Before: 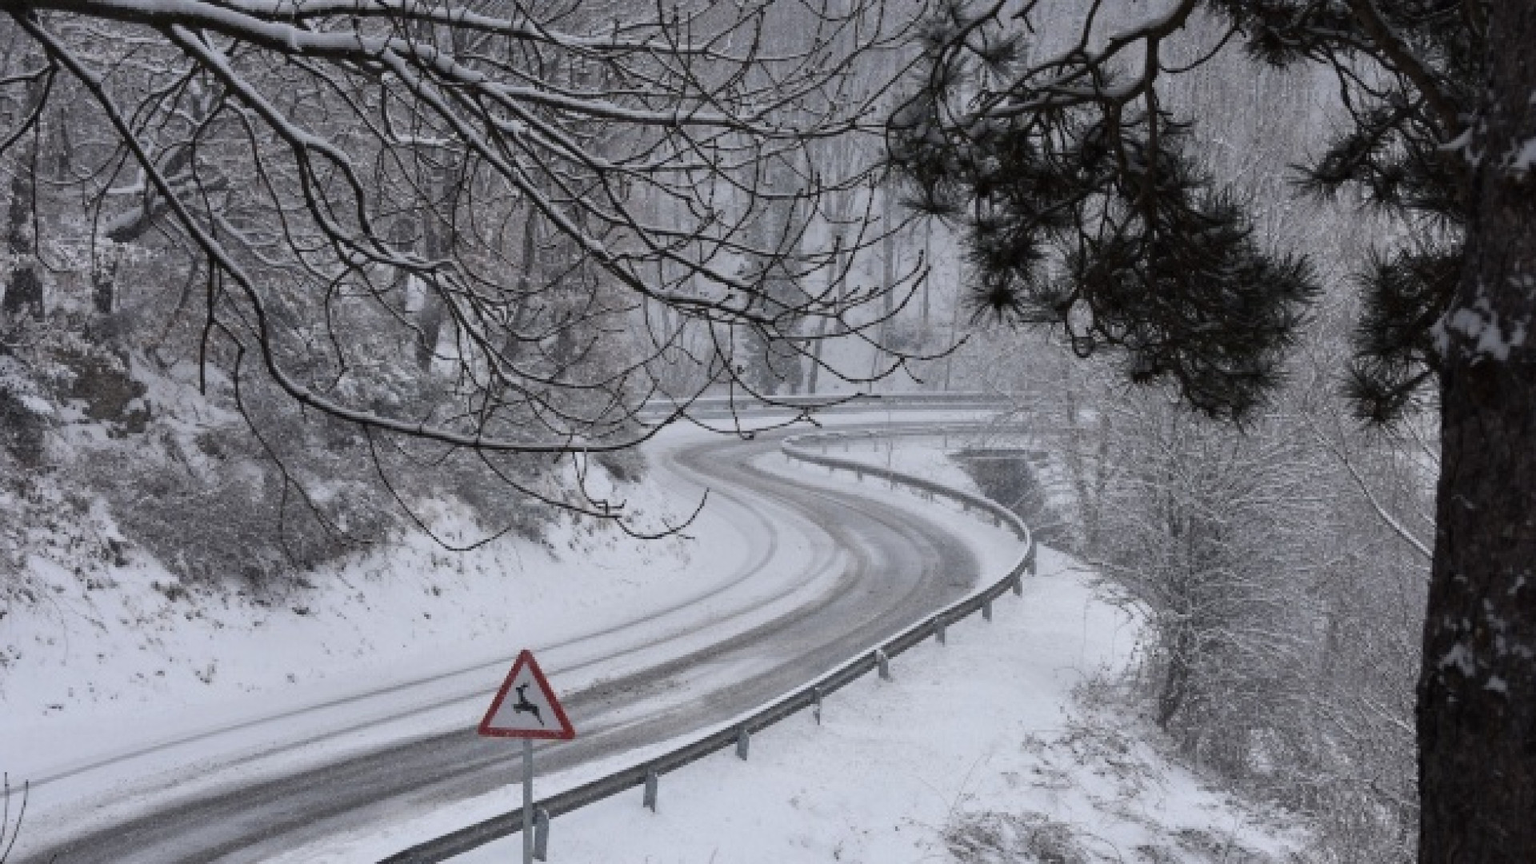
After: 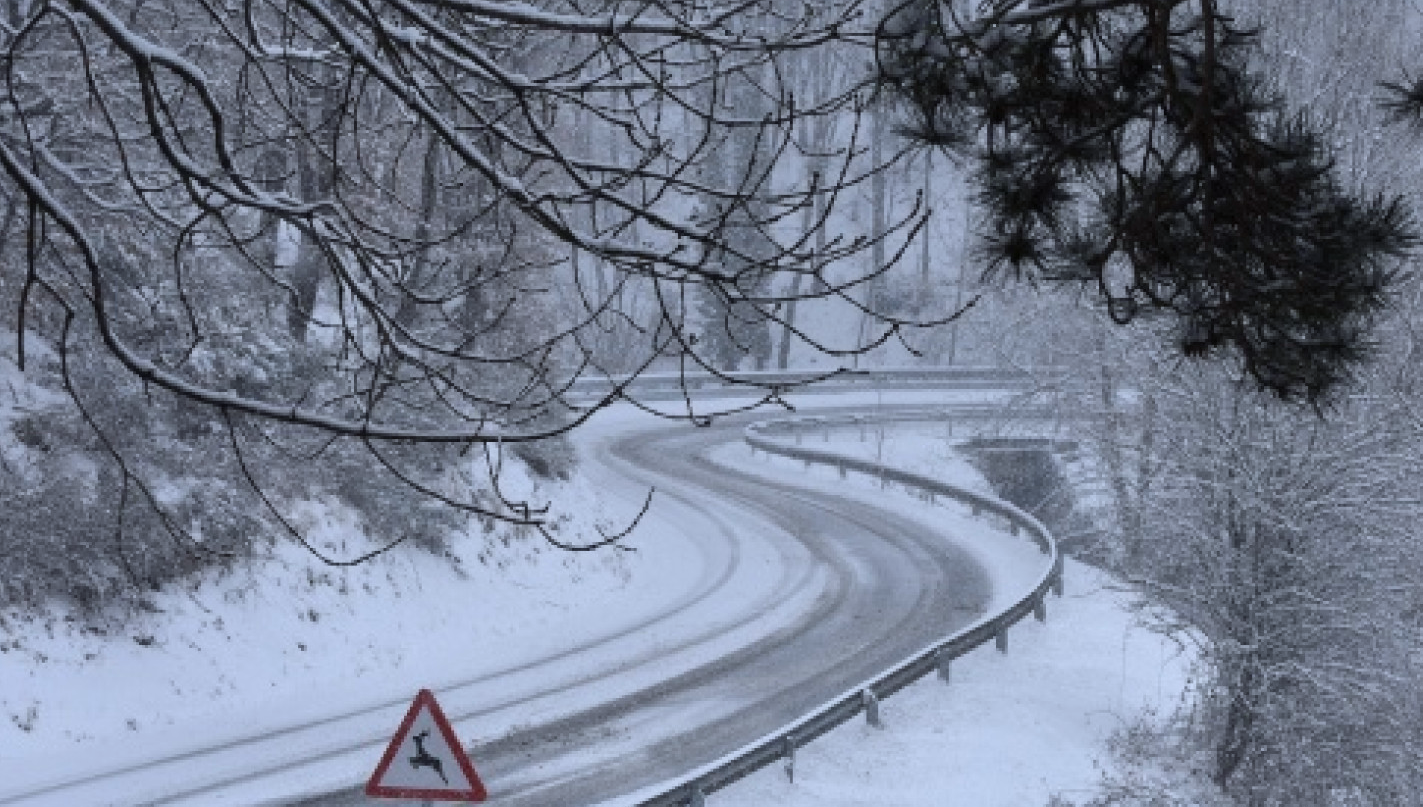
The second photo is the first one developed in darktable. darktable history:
crop and rotate: left 12.116%, top 11.467%, right 13.749%, bottom 13.783%
color calibration: gray › normalize channels true, x 0.367, y 0.376, temperature 4382.51 K, gamut compression 0.018
